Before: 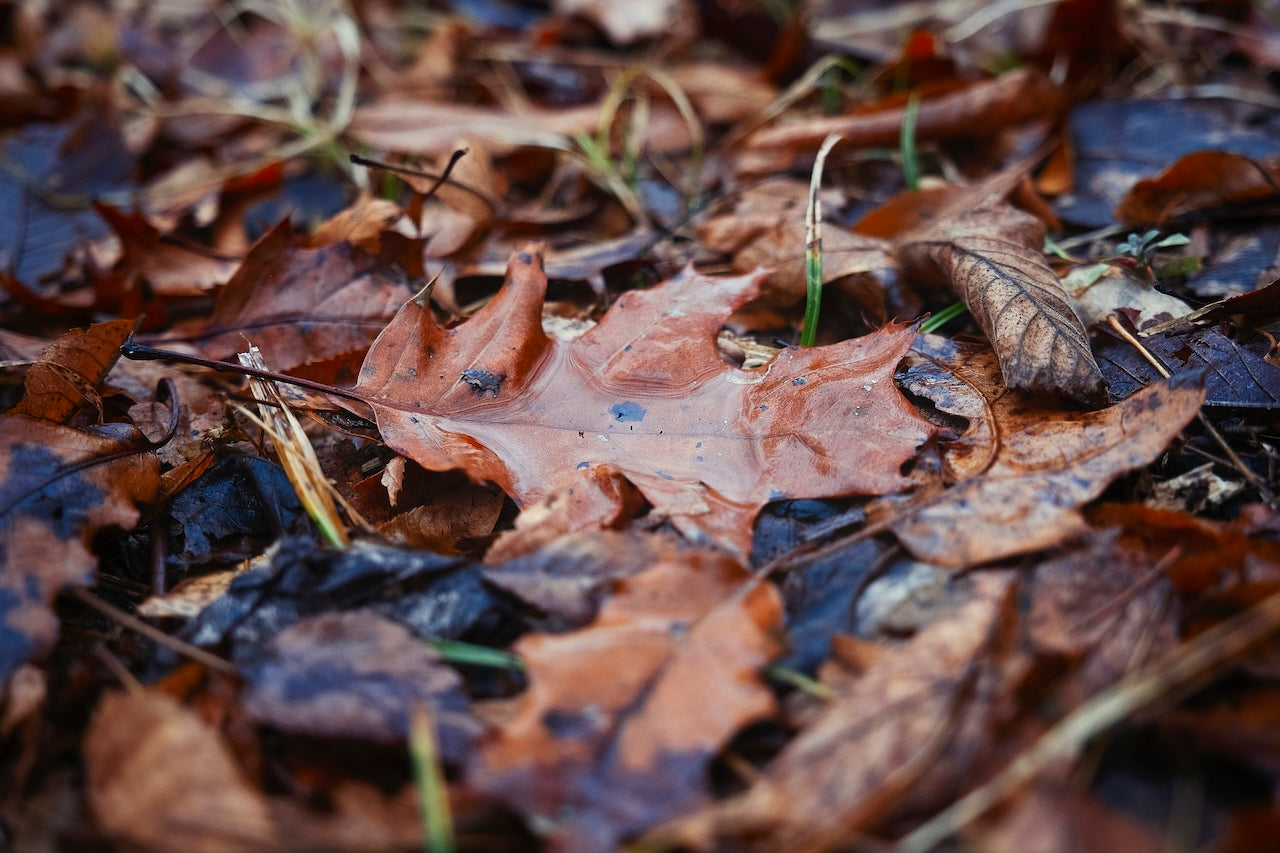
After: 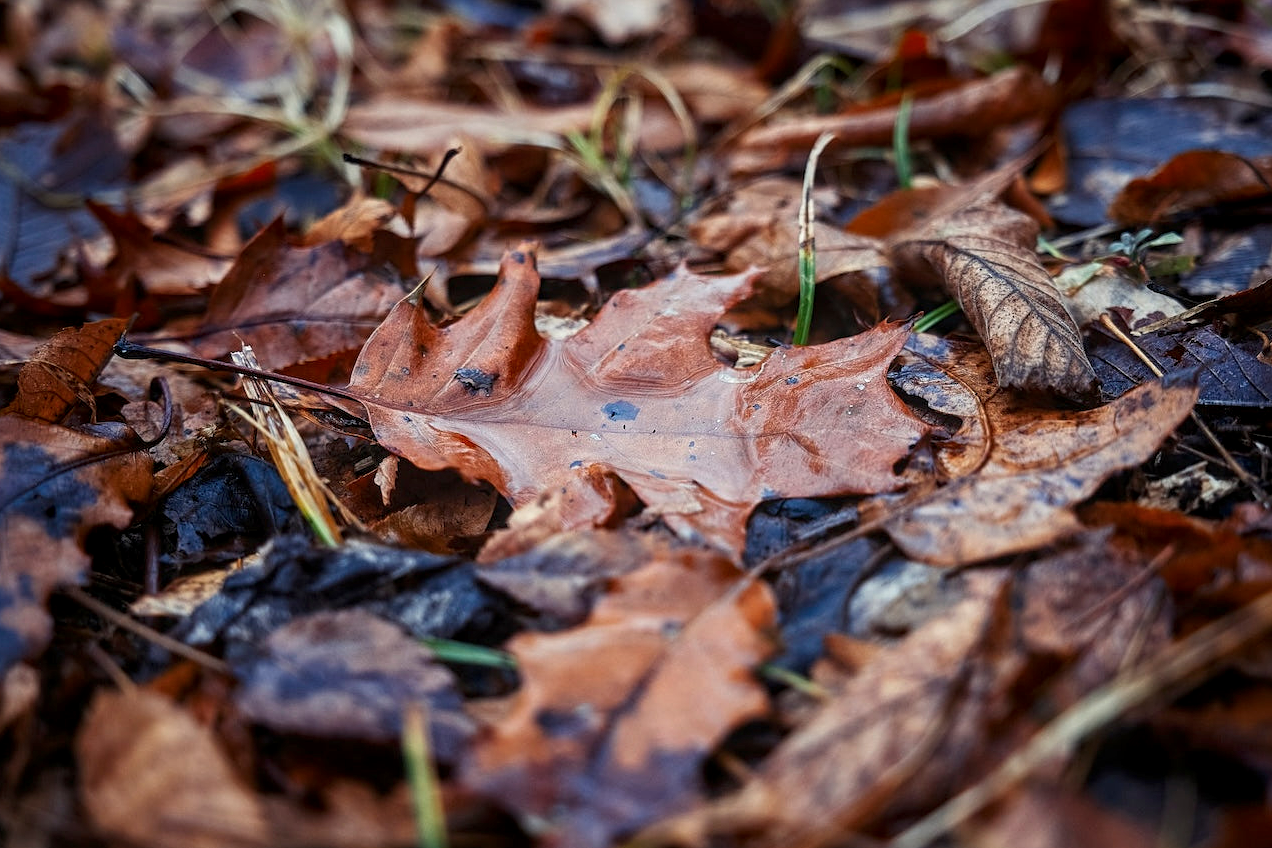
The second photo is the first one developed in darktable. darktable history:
crop and rotate: left 0.614%, top 0.179%, bottom 0.309%
local contrast: on, module defaults
sharpen: amount 0.2
